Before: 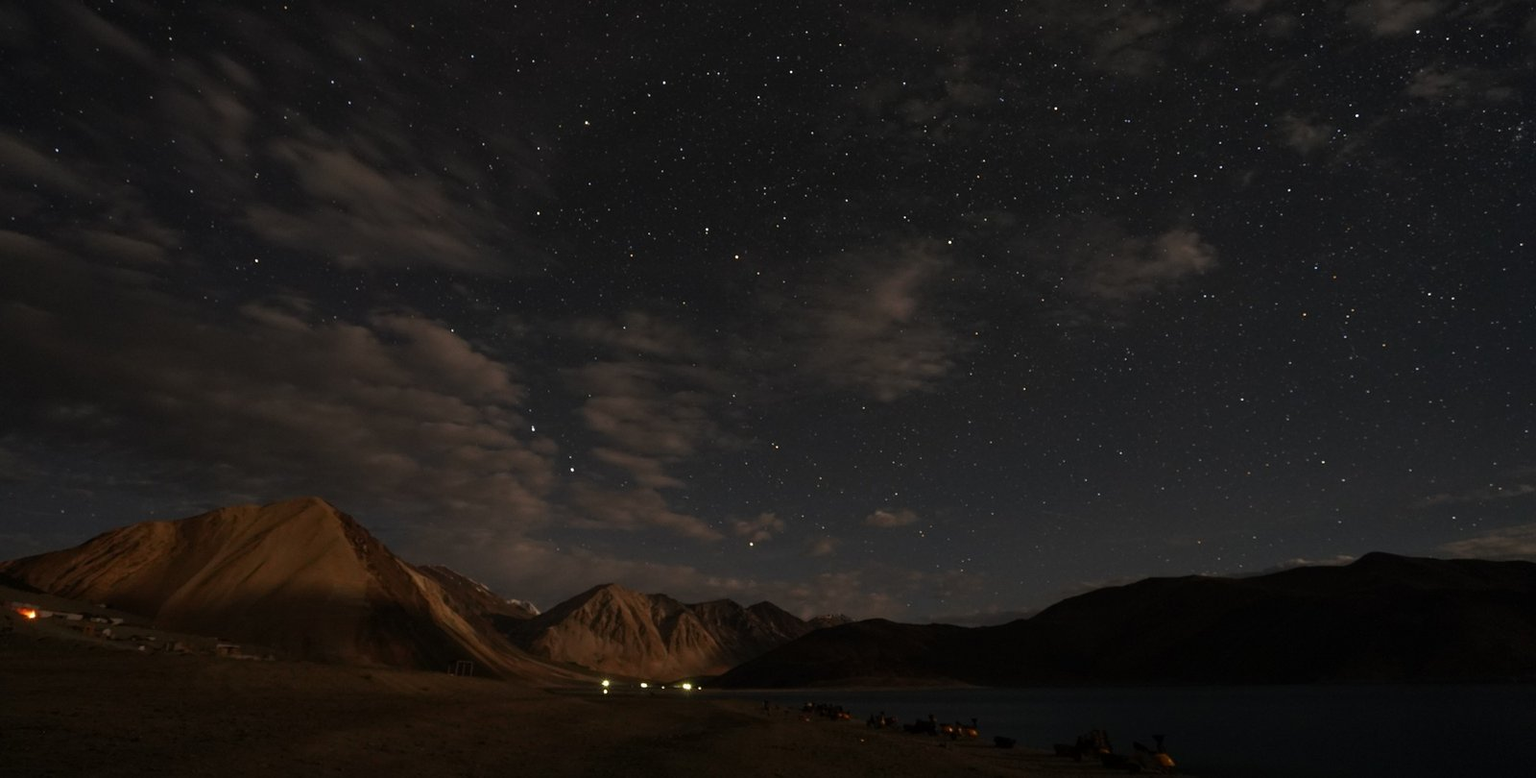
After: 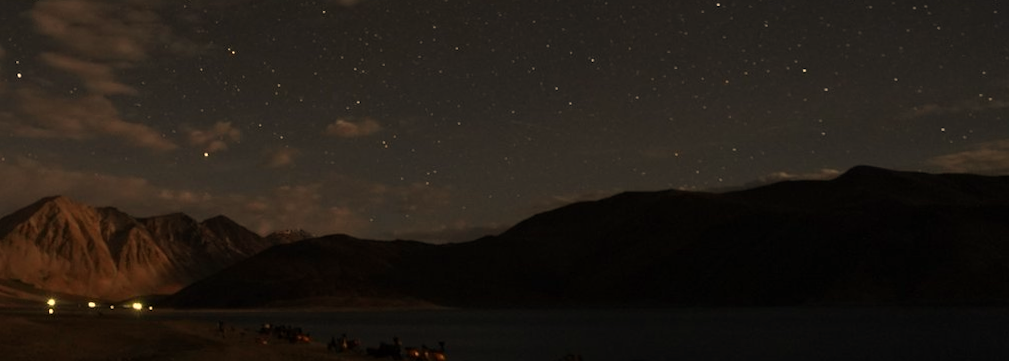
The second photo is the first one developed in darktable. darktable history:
crop and rotate: left 35.509%, top 50.238%, bottom 4.934%
white balance: red 1.138, green 0.996, blue 0.812
rotate and perspective: rotation 0.226°, lens shift (vertical) -0.042, crop left 0.023, crop right 0.982, crop top 0.006, crop bottom 0.994
